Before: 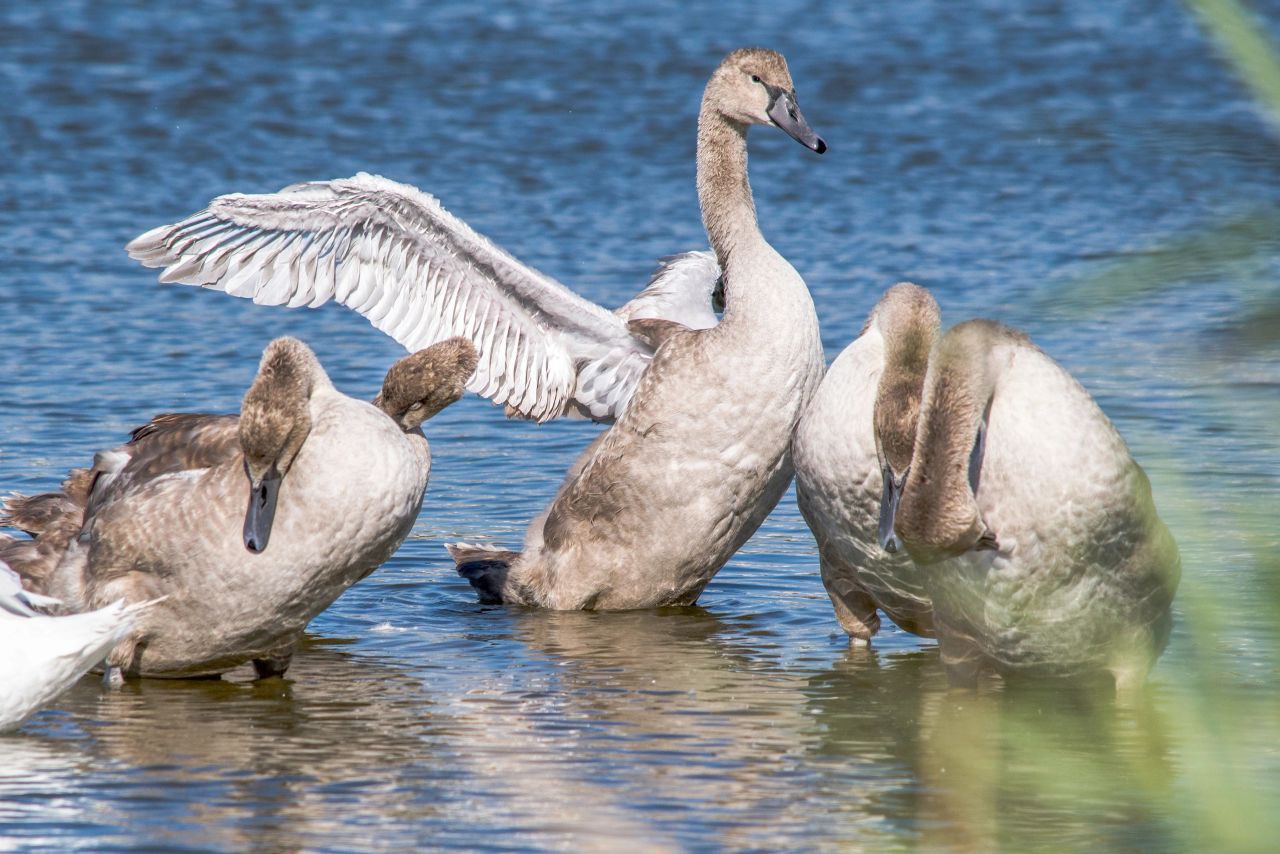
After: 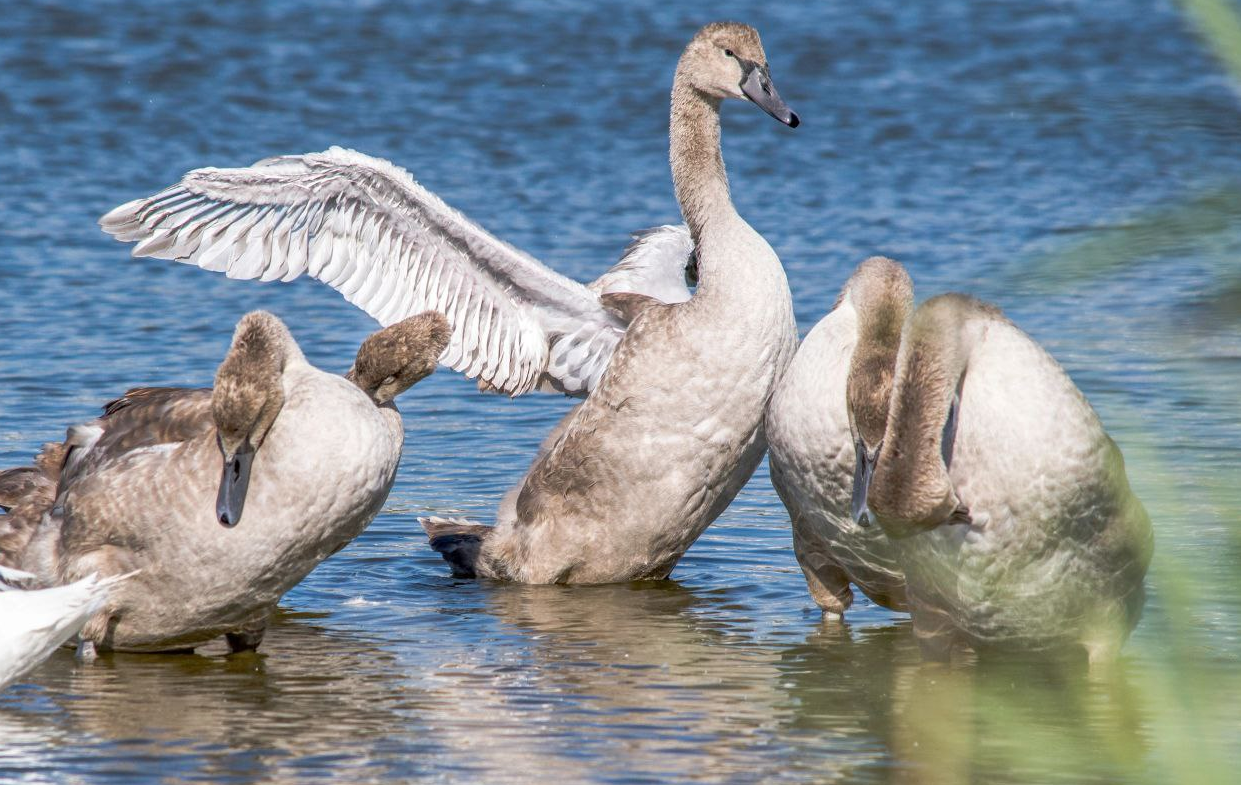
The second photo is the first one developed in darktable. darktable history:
crop: left 2.177%, top 3.159%, right 0.853%, bottom 4.821%
